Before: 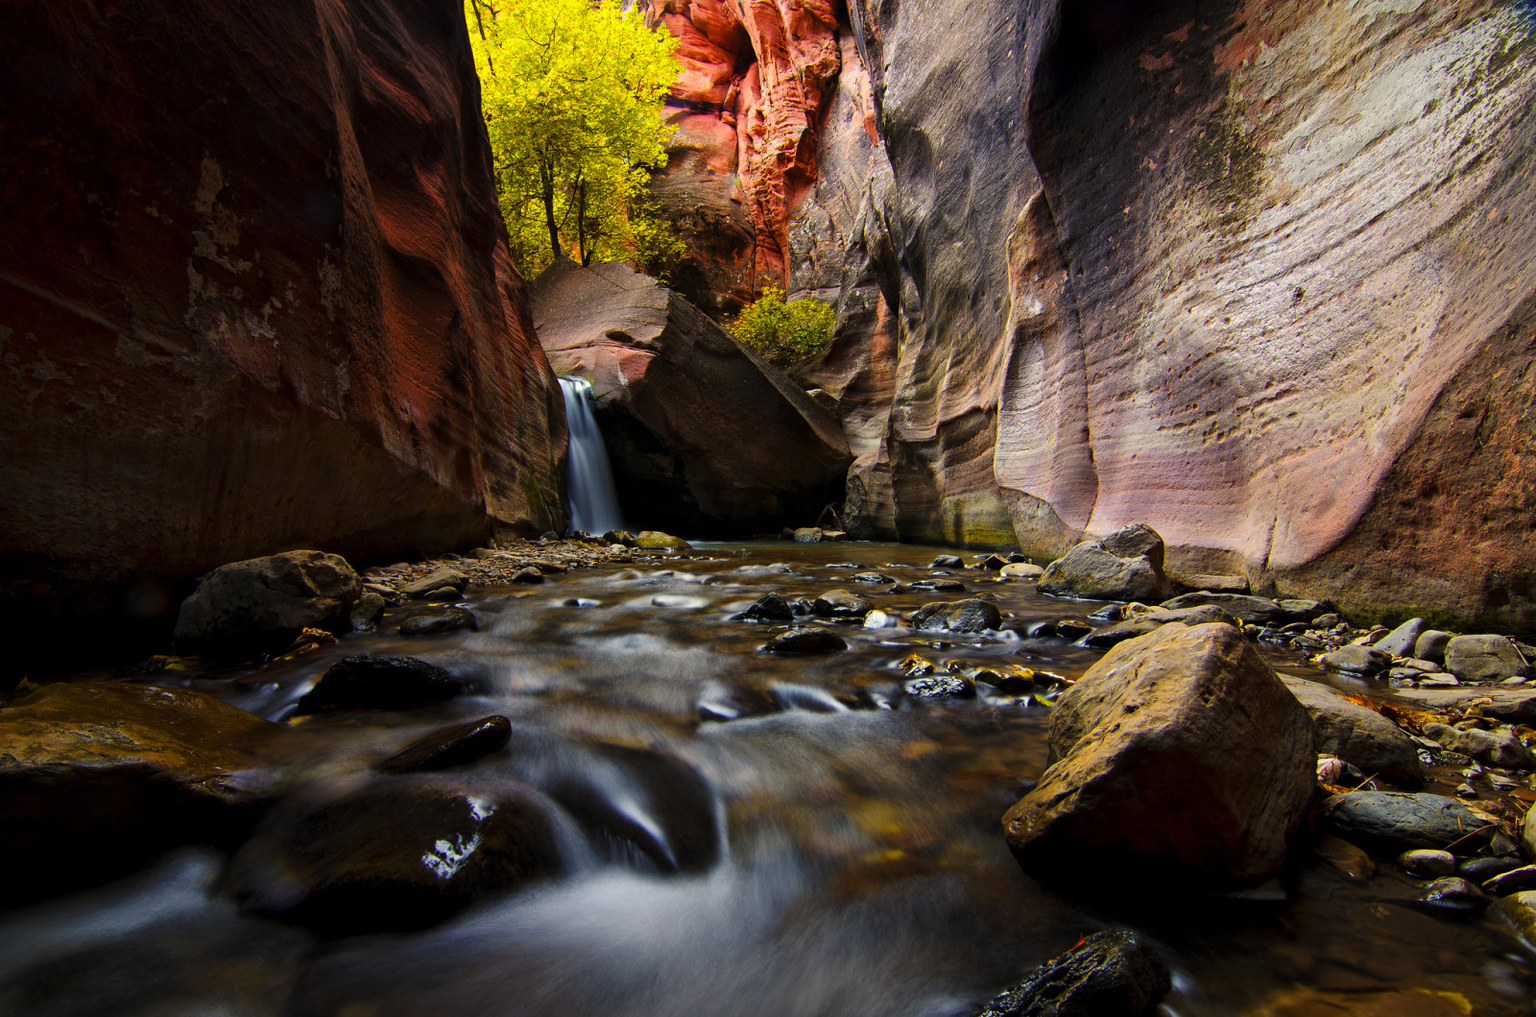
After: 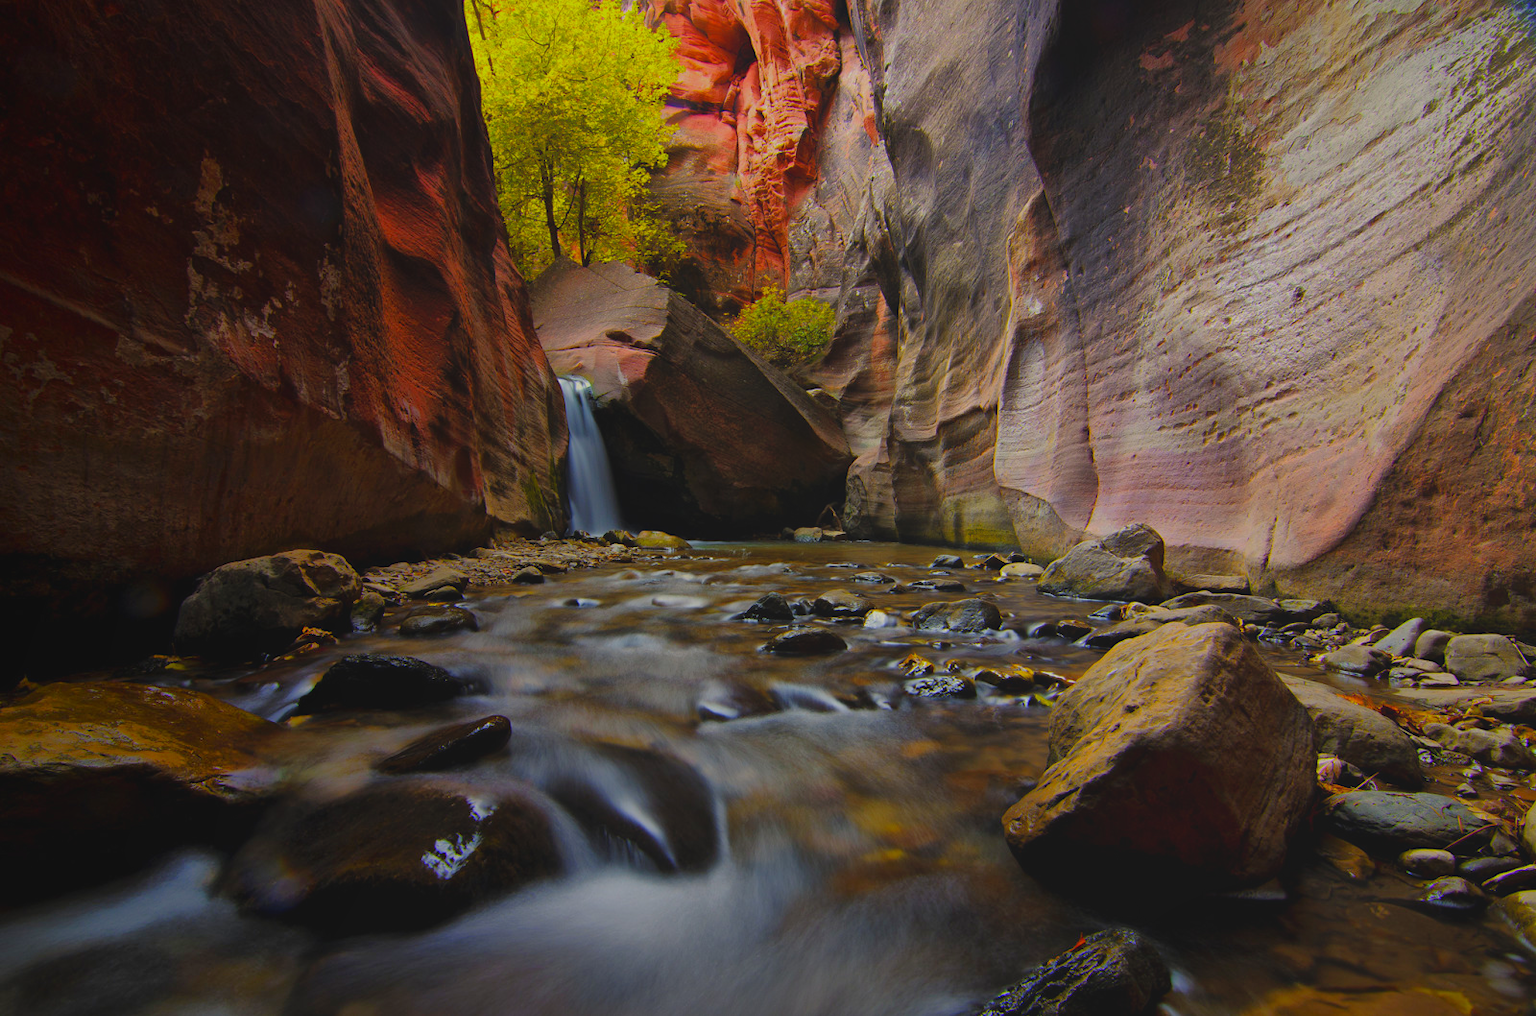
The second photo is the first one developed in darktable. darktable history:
local contrast: detail 70%
shadows and highlights: on, module defaults
